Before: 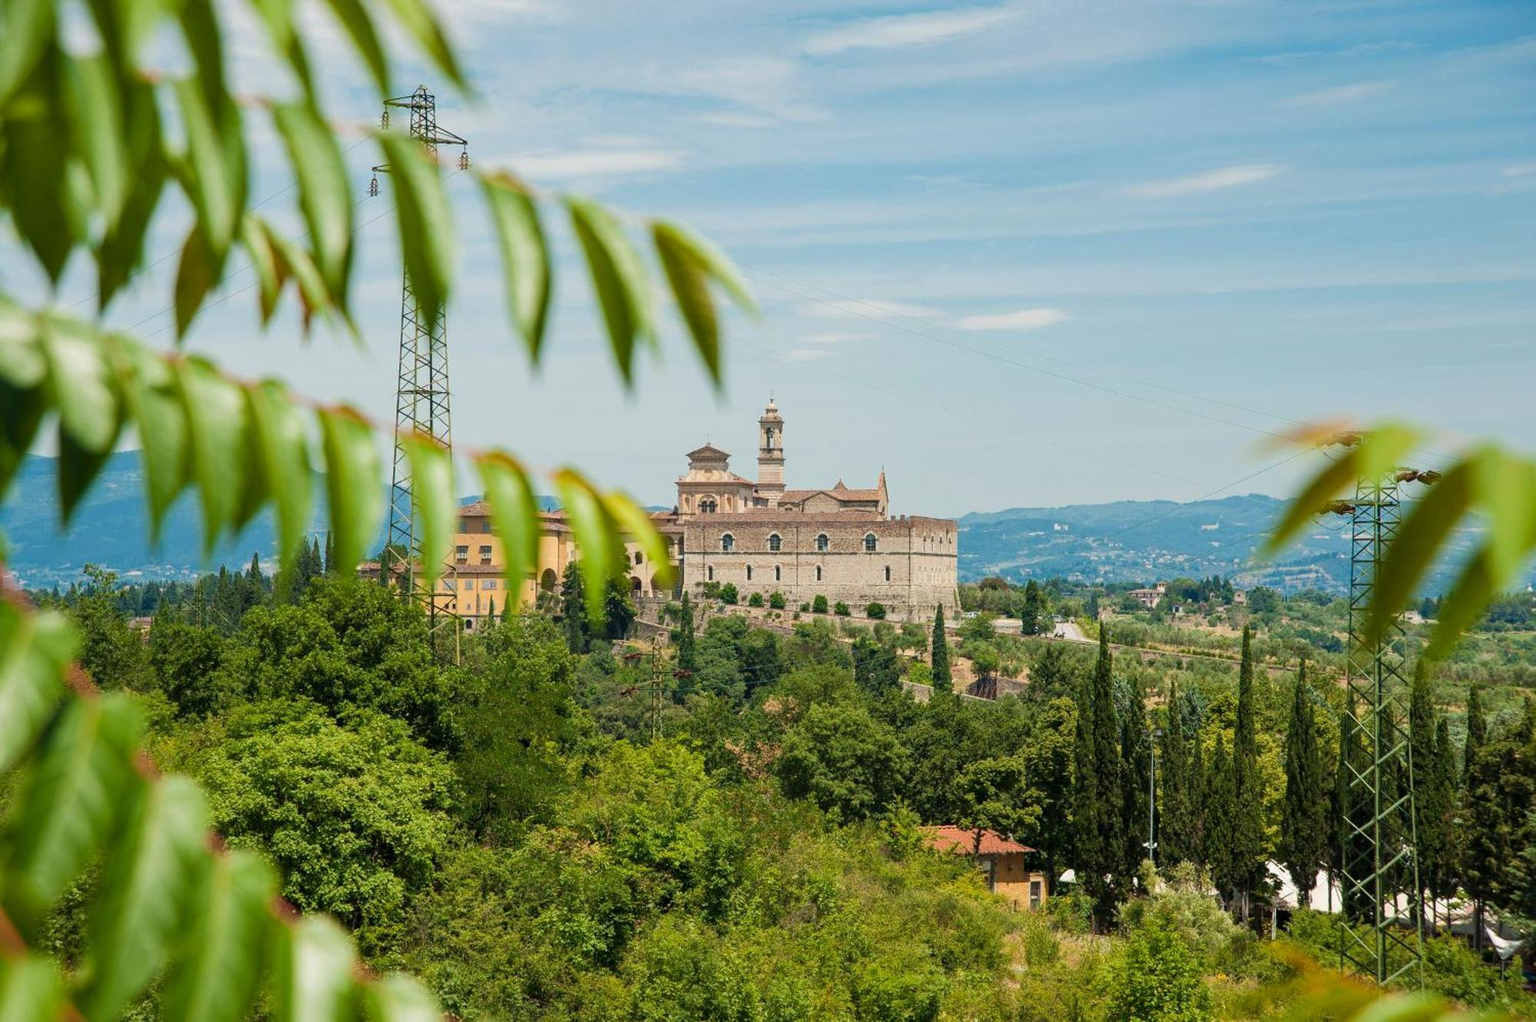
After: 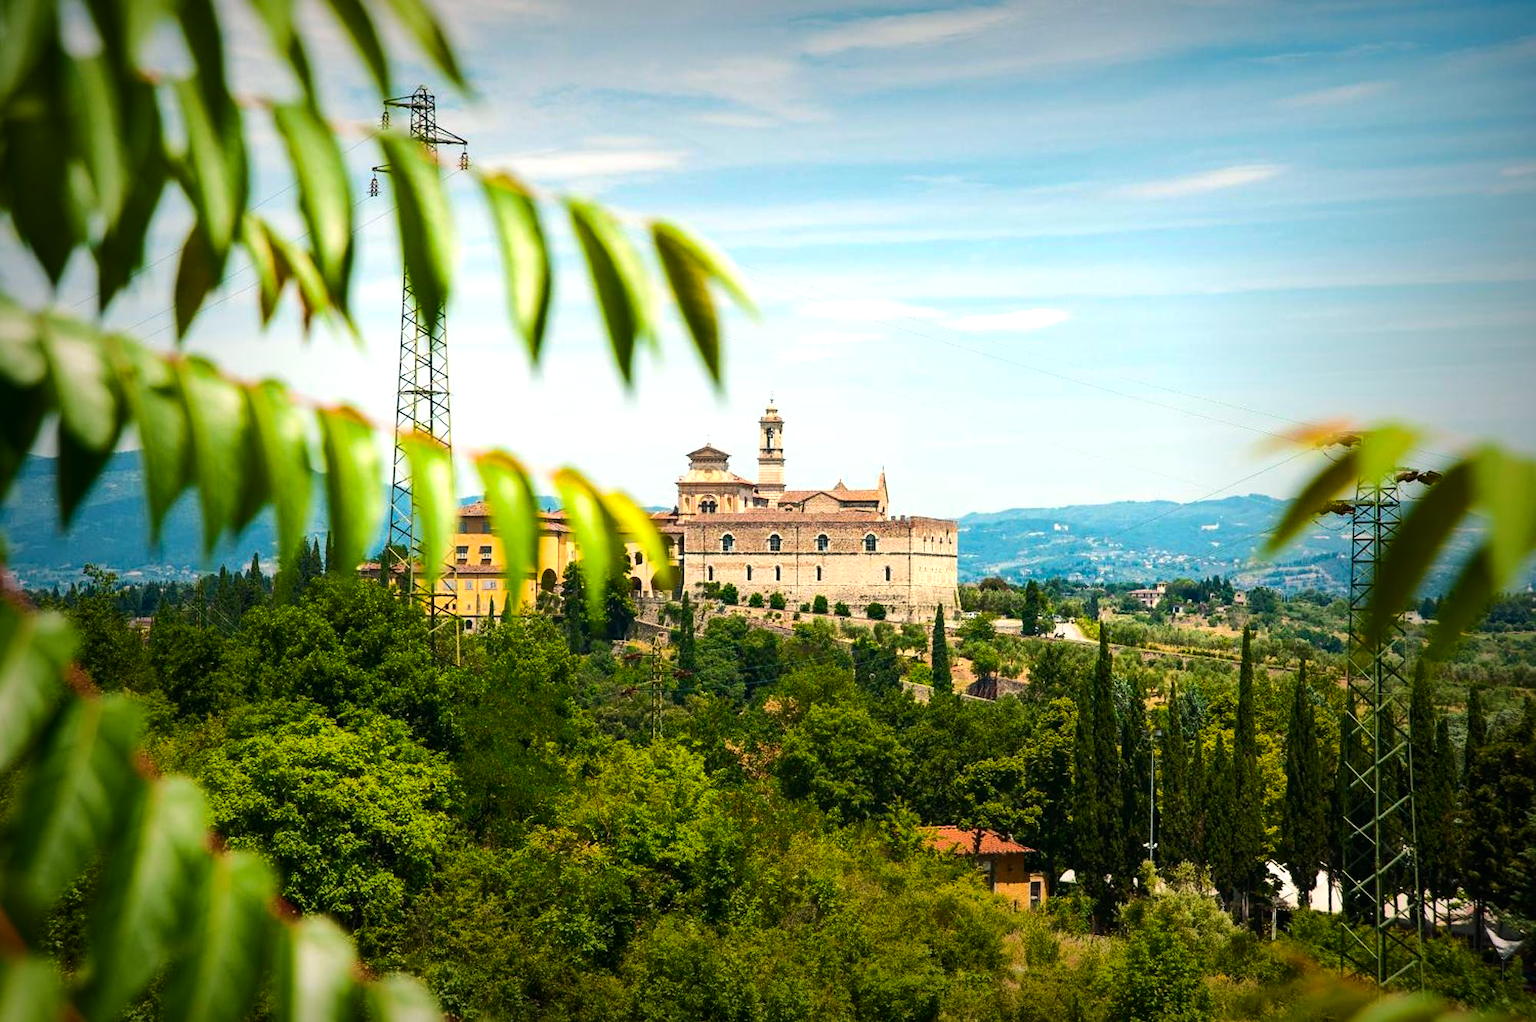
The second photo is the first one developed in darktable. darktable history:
vignetting: fall-off start 52.3%, brightness -0.584, saturation -0.115, automatic ratio true, width/height ratio 1.313, shape 0.226
color balance rgb: highlights gain › chroma 1.717%, highlights gain › hue 55.48°, perceptual saturation grading › global saturation 29.646%, perceptual brilliance grading › global brilliance 15.479%, perceptual brilliance grading › shadows -34.778%
tone equalizer: -8 EV -0.001 EV, -7 EV 0.003 EV, -6 EV -0.002 EV, -5 EV -0.006 EV, -4 EV -0.07 EV, -3 EV -0.207 EV, -2 EV -0.264 EV, -1 EV 0.086 EV, +0 EV 0.307 EV
tone curve: curves: ch0 [(0, 0.01) (0.037, 0.032) (0.131, 0.108) (0.275, 0.256) (0.483, 0.512) (0.61, 0.665) (0.696, 0.742) (0.792, 0.819) (0.911, 0.925) (0.997, 0.995)]; ch1 [(0, 0) (0.308, 0.29) (0.425, 0.411) (0.492, 0.488) (0.507, 0.503) (0.53, 0.532) (0.573, 0.586) (0.683, 0.702) (0.746, 0.77) (1, 1)]; ch2 [(0, 0) (0.246, 0.233) (0.36, 0.352) (0.415, 0.415) (0.485, 0.487) (0.502, 0.504) (0.525, 0.518) (0.539, 0.539) (0.587, 0.594) (0.636, 0.652) (0.711, 0.729) (0.845, 0.855) (0.998, 0.977)], color space Lab, independent channels, preserve colors none
